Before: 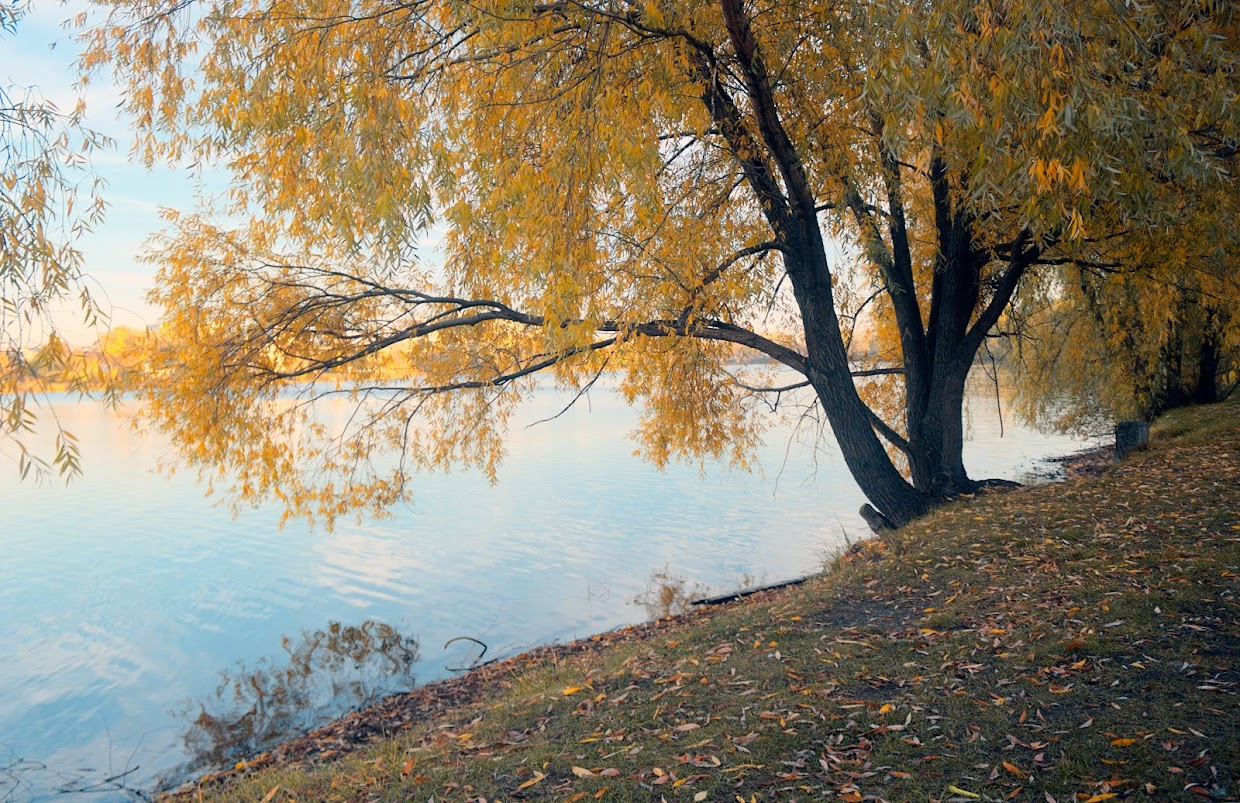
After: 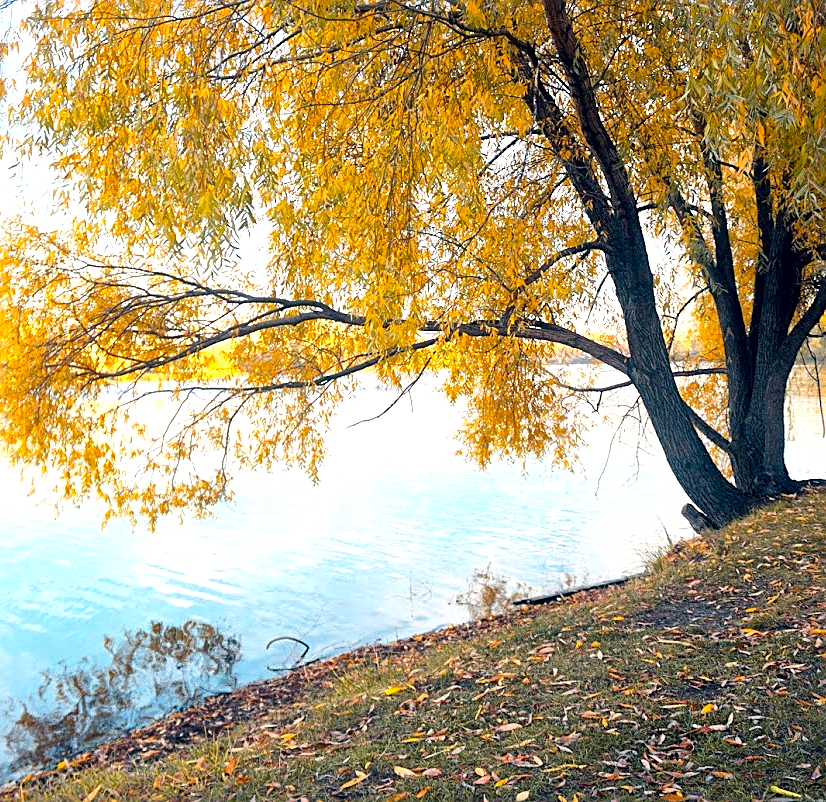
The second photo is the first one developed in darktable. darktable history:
crop and rotate: left 14.386%, right 18.943%
local contrast: mode bilateral grid, contrast 21, coarseness 50, detail 178%, midtone range 0.2
exposure: black level correction 0, exposure 0.696 EV, compensate highlight preservation false
color balance rgb: perceptual saturation grading › global saturation 29.525%
sharpen: on, module defaults
